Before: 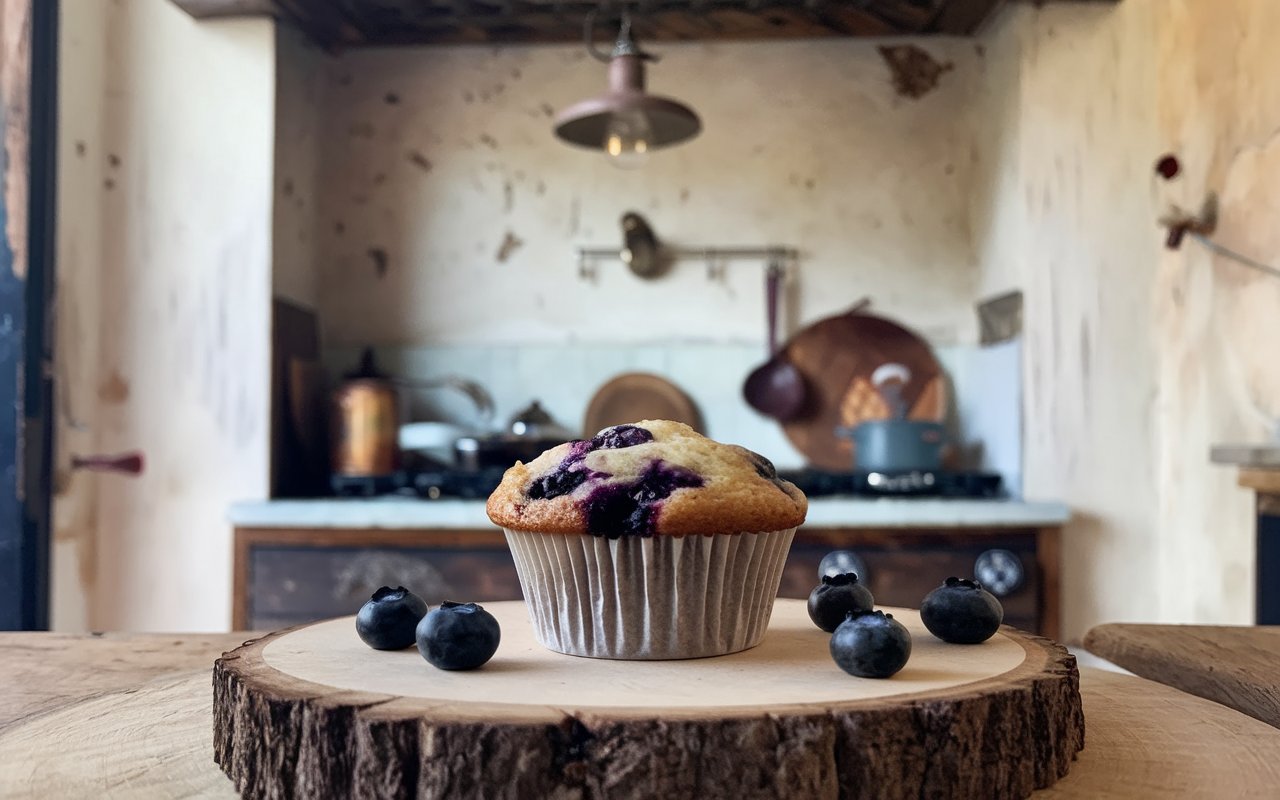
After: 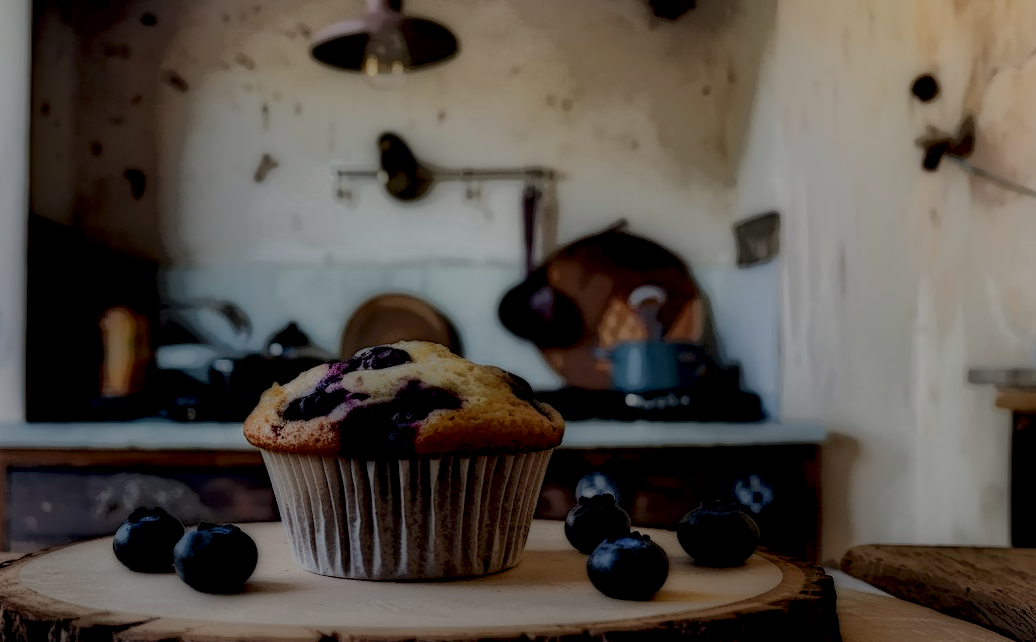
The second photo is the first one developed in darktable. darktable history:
filmic rgb: black relative exposure -7.65 EV, white relative exposure 4.56 EV, threshold 2.95 EV, hardness 3.61, enable highlight reconstruction true
shadows and highlights: low approximation 0.01, soften with gaussian
local contrast: highlights 2%, shadows 201%, detail 164%, midtone range 0.003
crop: left 19.055%, top 9.936%, right 0%, bottom 9.725%
